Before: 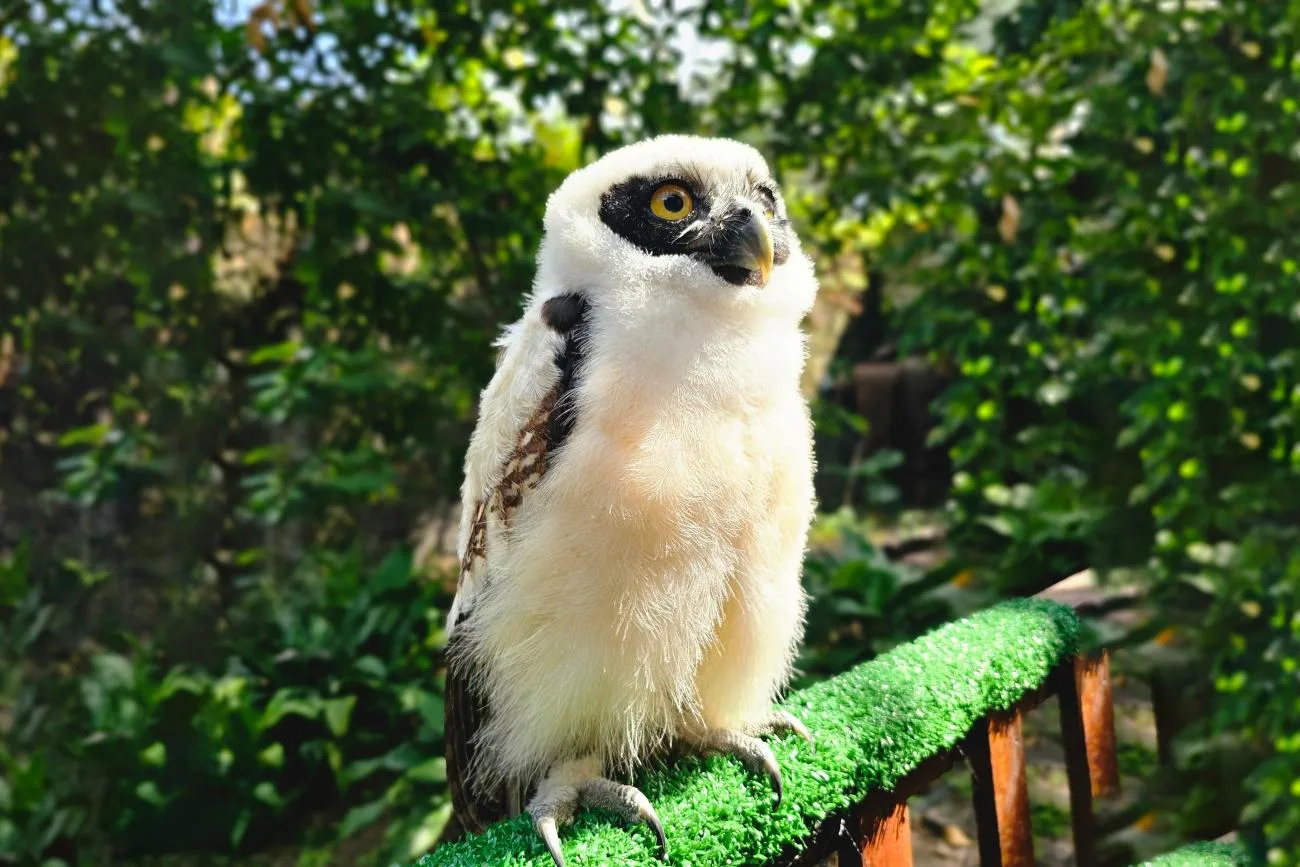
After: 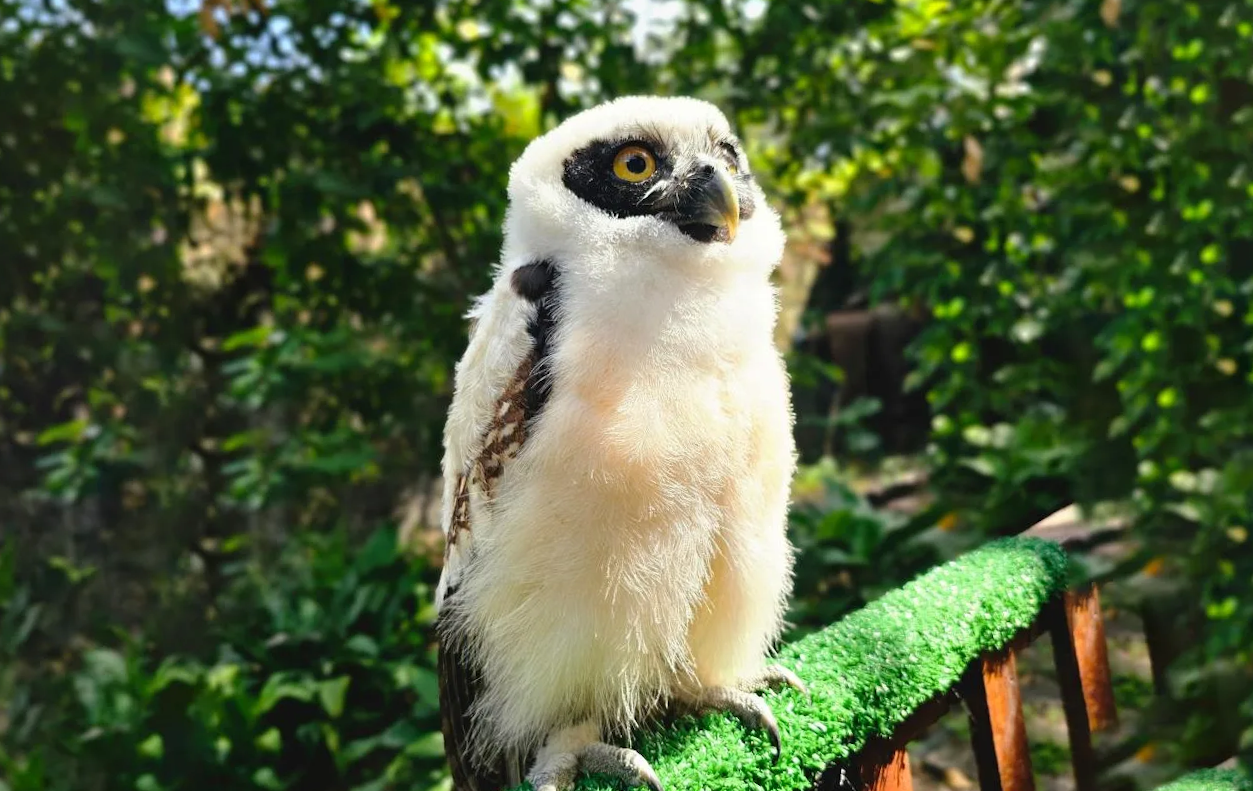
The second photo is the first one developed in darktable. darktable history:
rotate and perspective: rotation -3.52°, crop left 0.036, crop right 0.964, crop top 0.081, crop bottom 0.919
